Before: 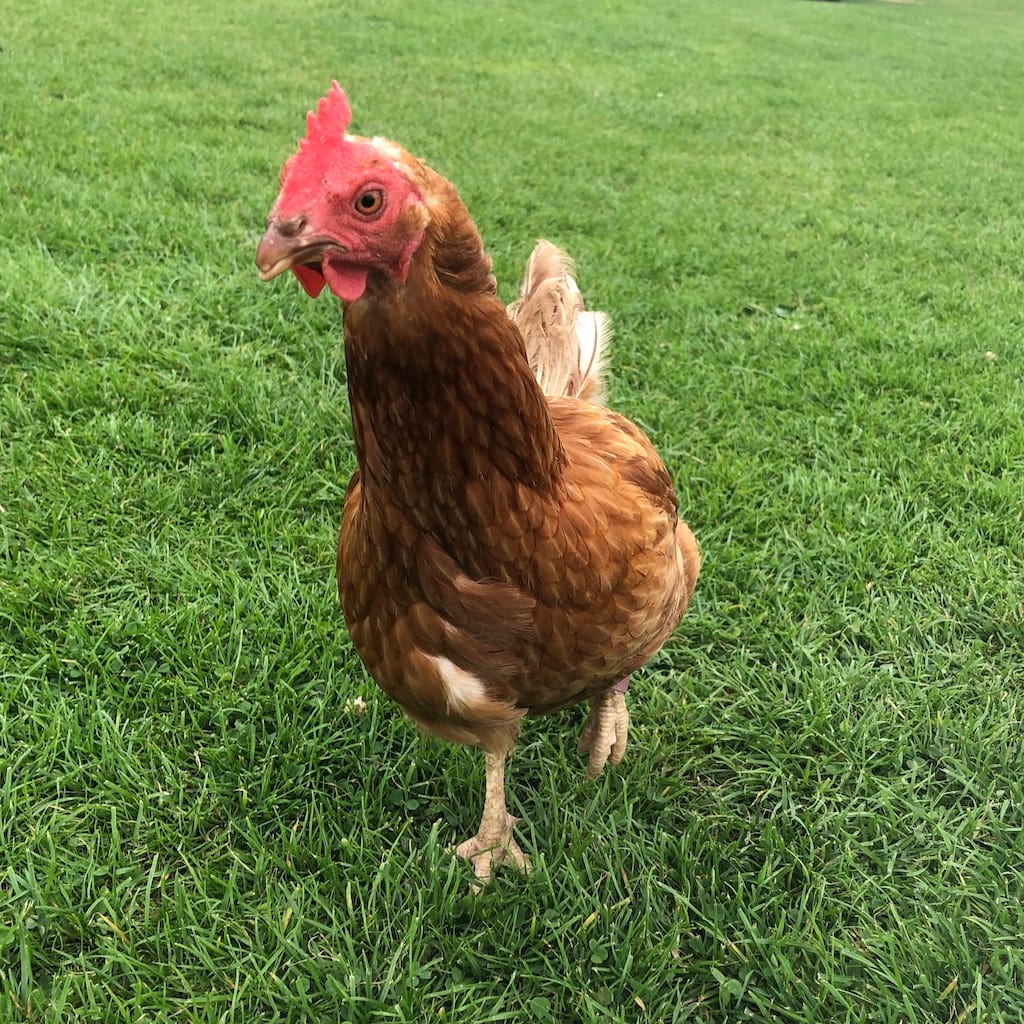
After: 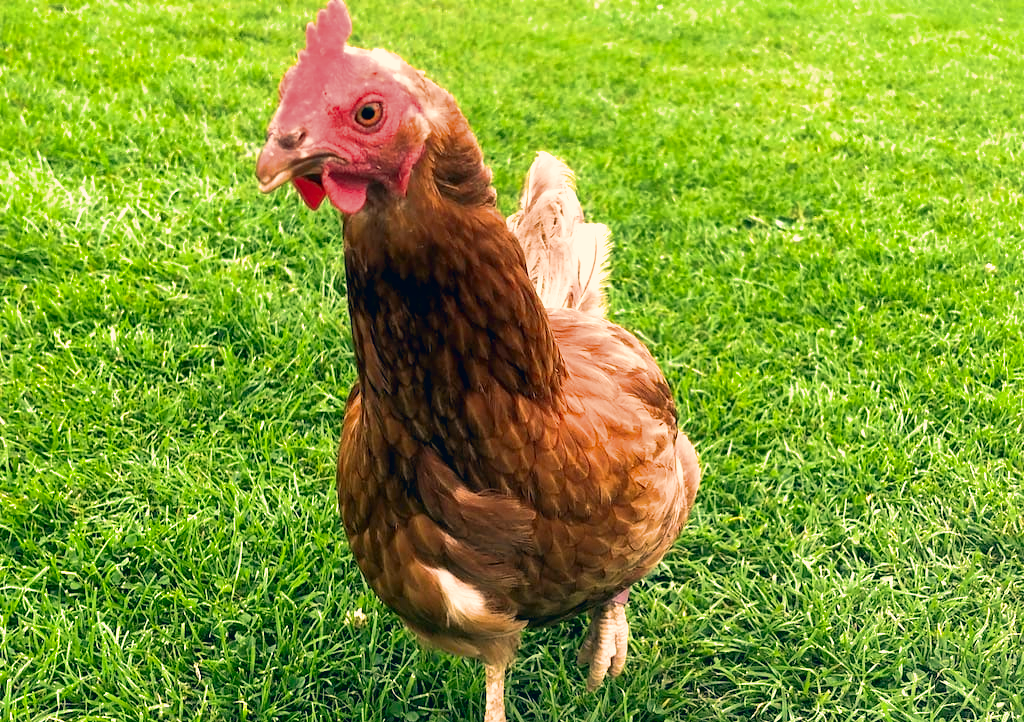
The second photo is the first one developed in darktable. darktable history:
exposure: black level correction 0, exposure 1.2 EV, compensate exposure bias true, compensate highlight preservation false
color correction: highlights a* 10.29, highlights b* 14.59, shadows a* -10.31, shadows b* -14.8
contrast brightness saturation: brightness -0.218, saturation 0.079
filmic rgb: middle gray luminance 12.93%, black relative exposure -10.12 EV, white relative exposure 3.47 EV, target black luminance 0%, hardness 5.75, latitude 45.11%, contrast 1.215, highlights saturation mix 3.99%, shadows ↔ highlights balance 27.06%, color science v6 (2022)
crop and rotate: top 8.691%, bottom 20.716%
shadows and highlights: on, module defaults
